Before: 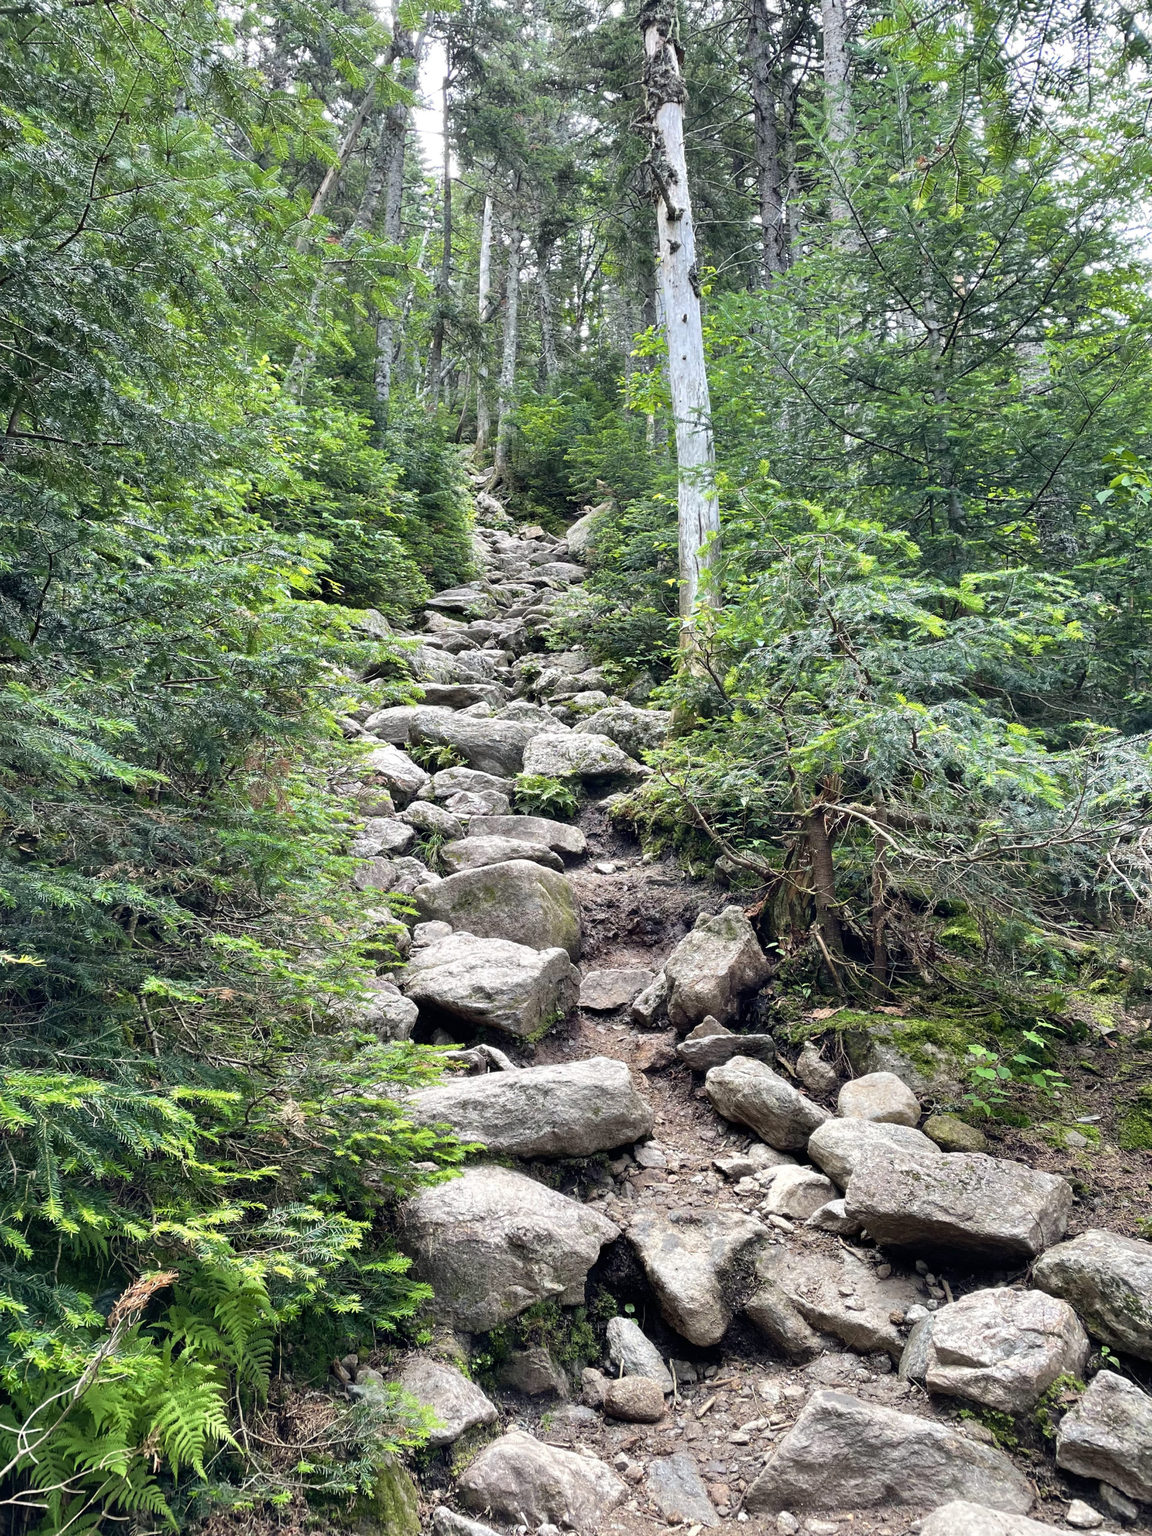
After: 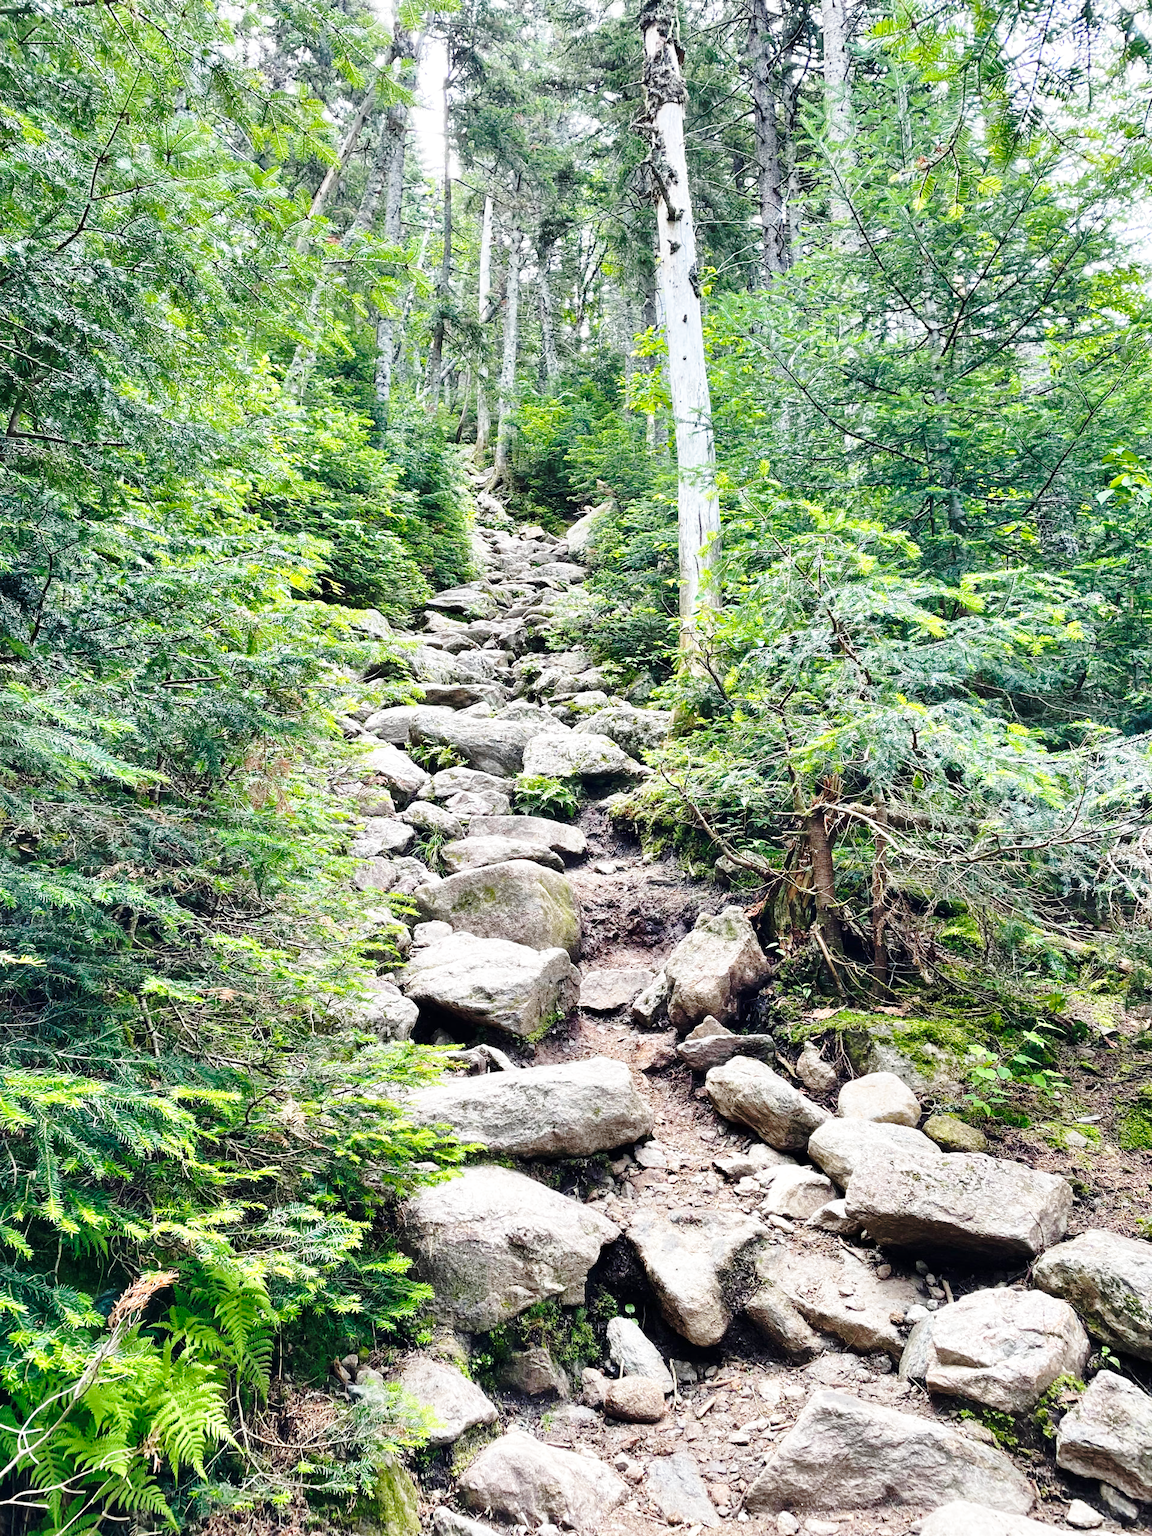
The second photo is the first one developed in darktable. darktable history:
base curve: curves: ch0 [(0, 0) (0.032, 0.037) (0.105, 0.228) (0.435, 0.76) (0.856, 0.983) (1, 1)], preserve colors none
shadows and highlights: shadows 32, highlights -32, soften with gaussian
